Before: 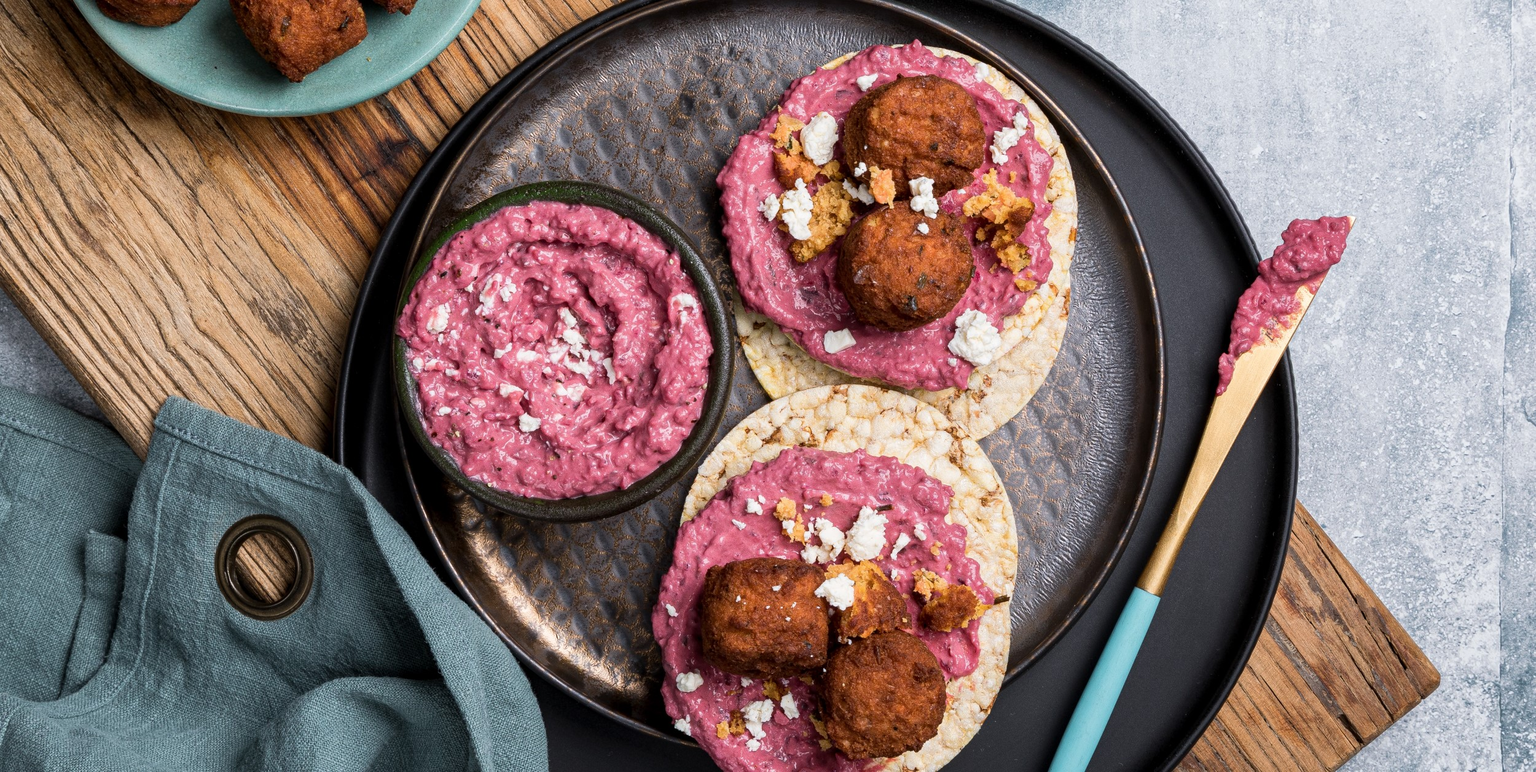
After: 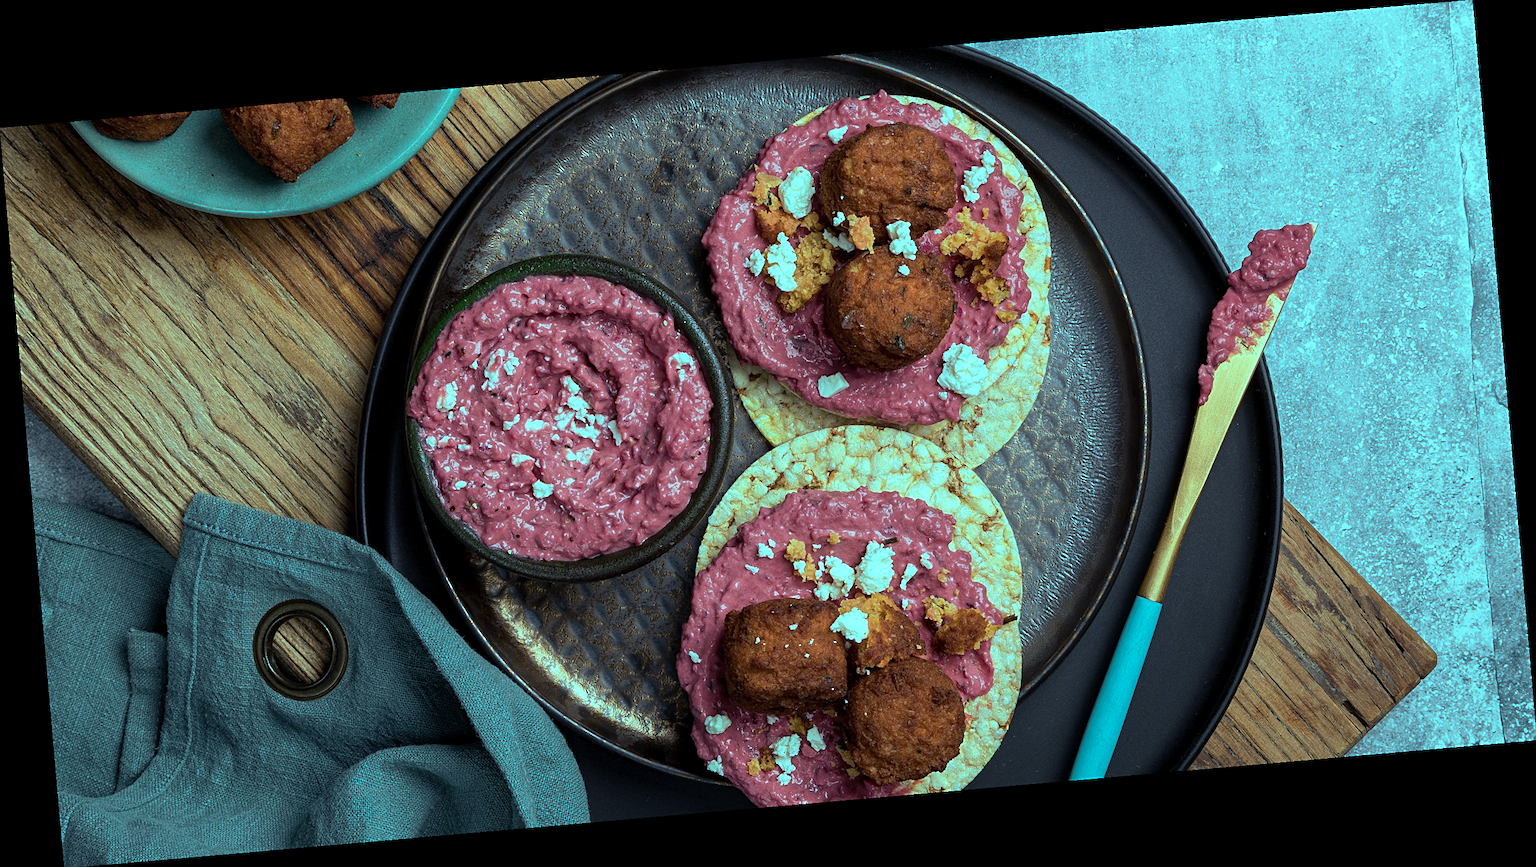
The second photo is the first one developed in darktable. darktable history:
base curve: curves: ch0 [(0, 0) (0.595, 0.418) (1, 1)], preserve colors none
color balance rgb: shadows lift › chroma 7.23%, shadows lift › hue 246.48°, highlights gain › chroma 5.38%, highlights gain › hue 196.93°, white fulcrum 1 EV
rotate and perspective: rotation -4.98°, automatic cropping off
sharpen: radius 2.167, amount 0.381, threshold 0
